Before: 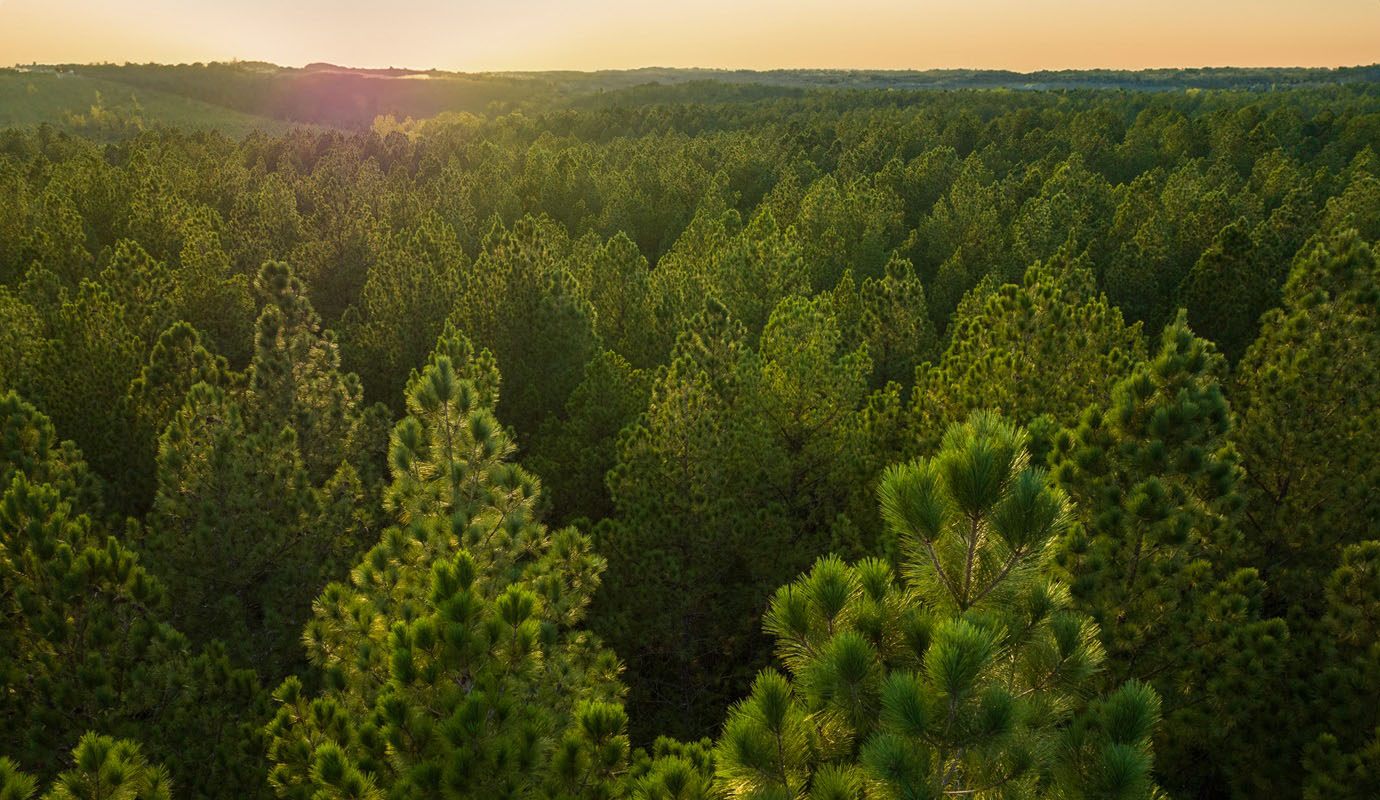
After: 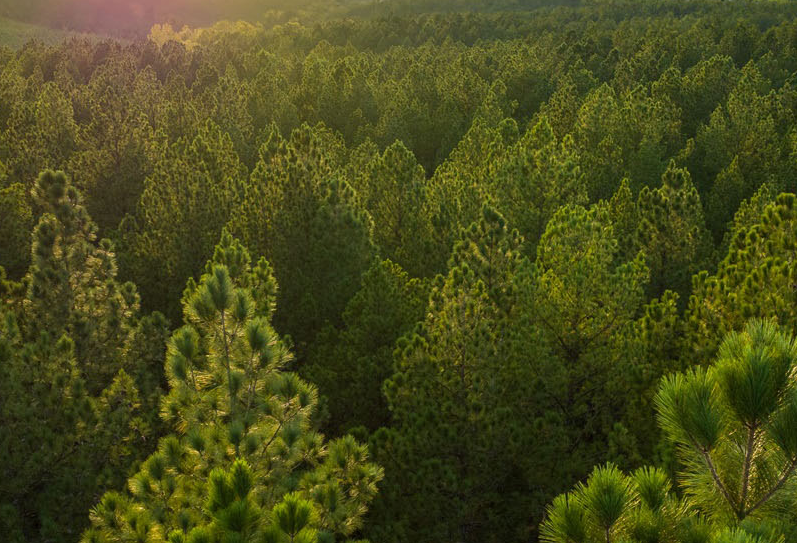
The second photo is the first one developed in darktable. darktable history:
crop: left 16.192%, top 11.459%, right 26.022%, bottom 20.601%
tone equalizer: edges refinement/feathering 500, mask exposure compensation -1.57 EV, preserve details no
